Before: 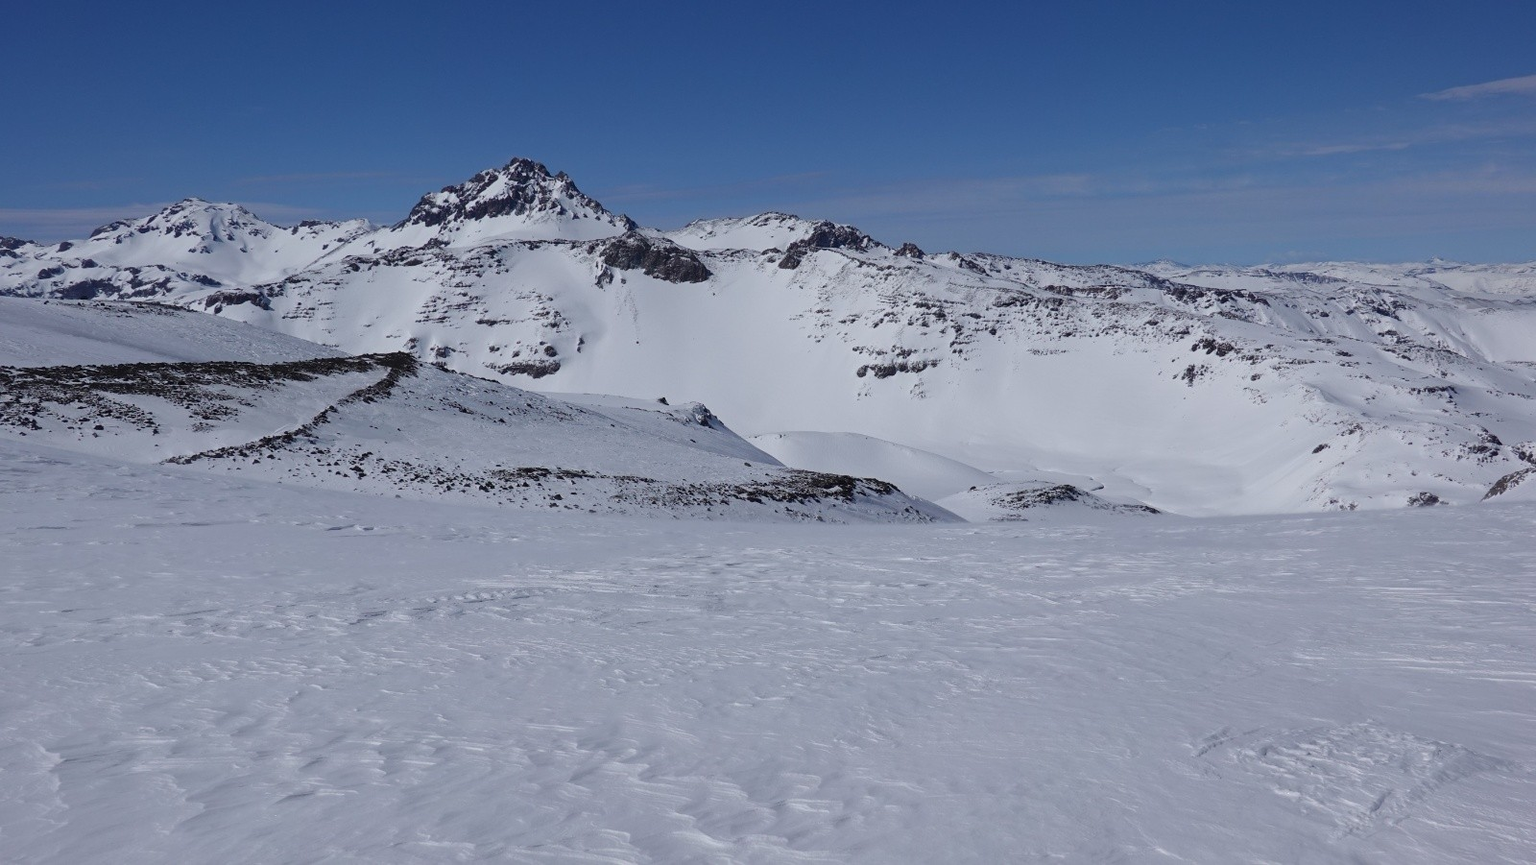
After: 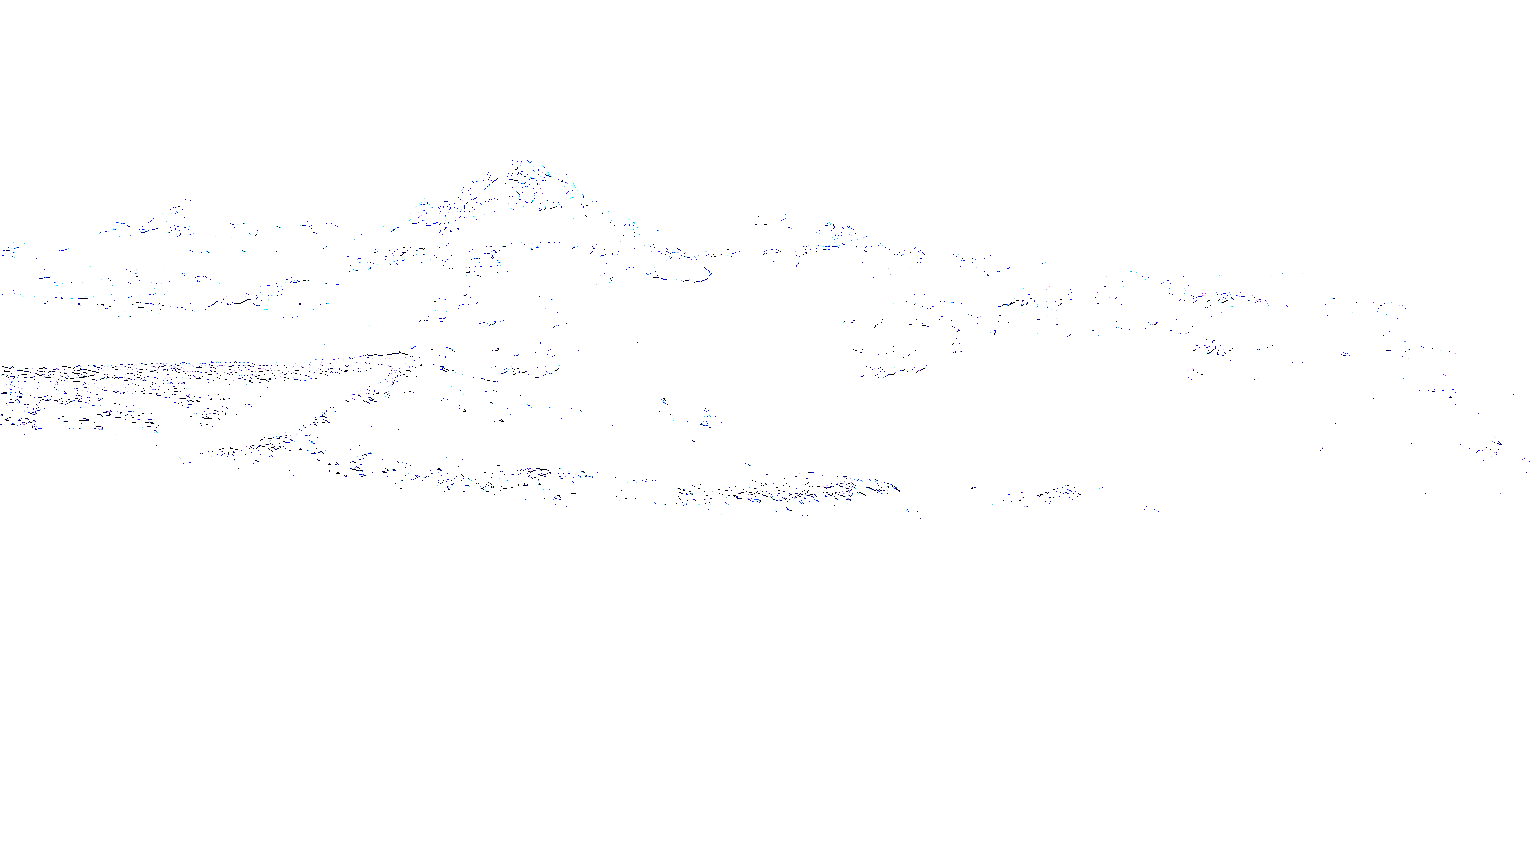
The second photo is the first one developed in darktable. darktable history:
exposure: exposure 7.972 EV, compensate exposure bias true, compensate highlight preservation false
